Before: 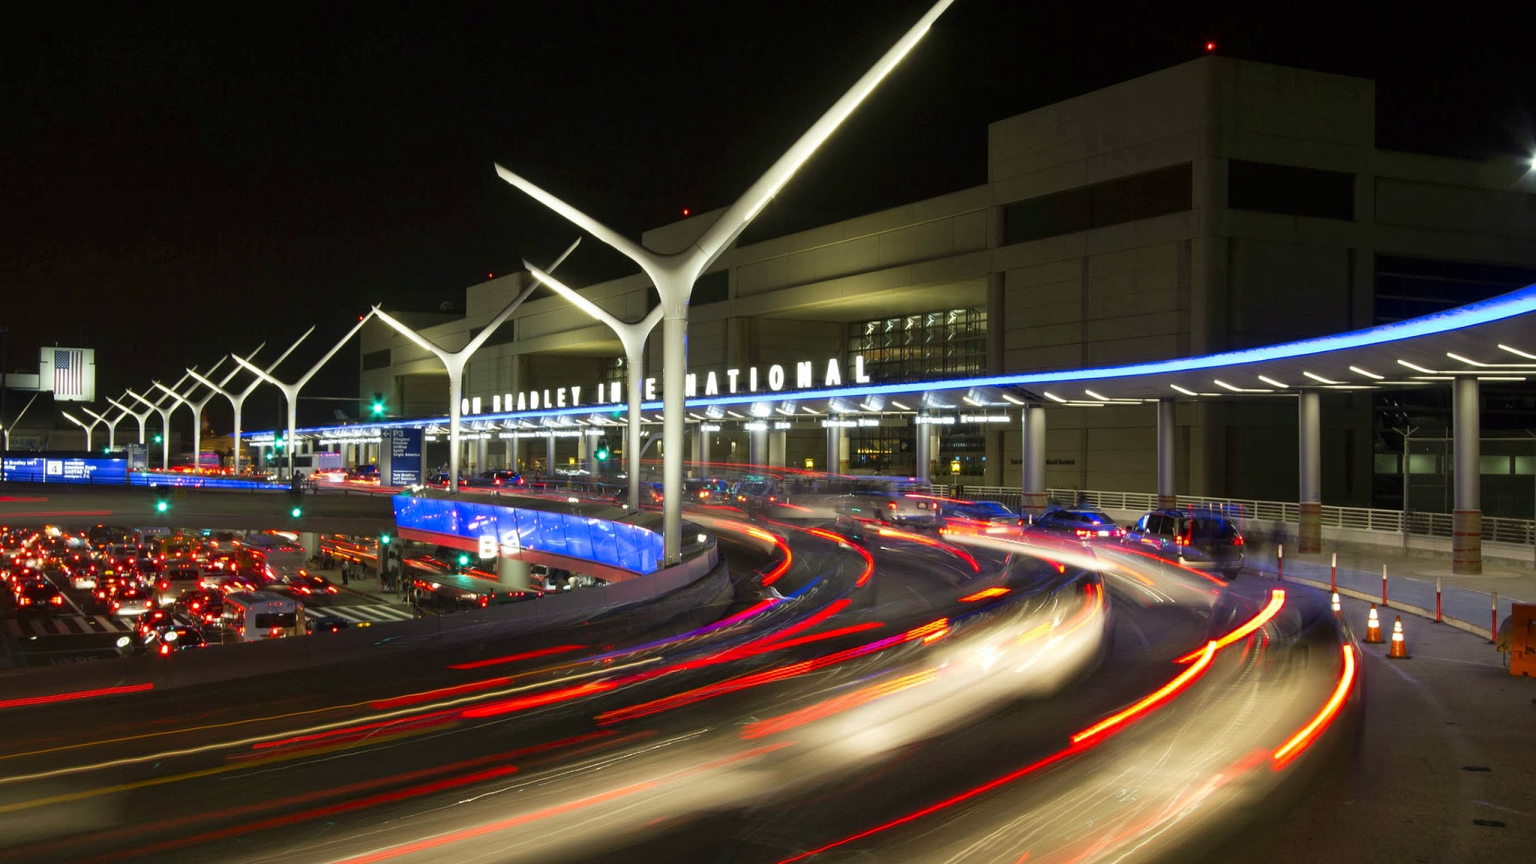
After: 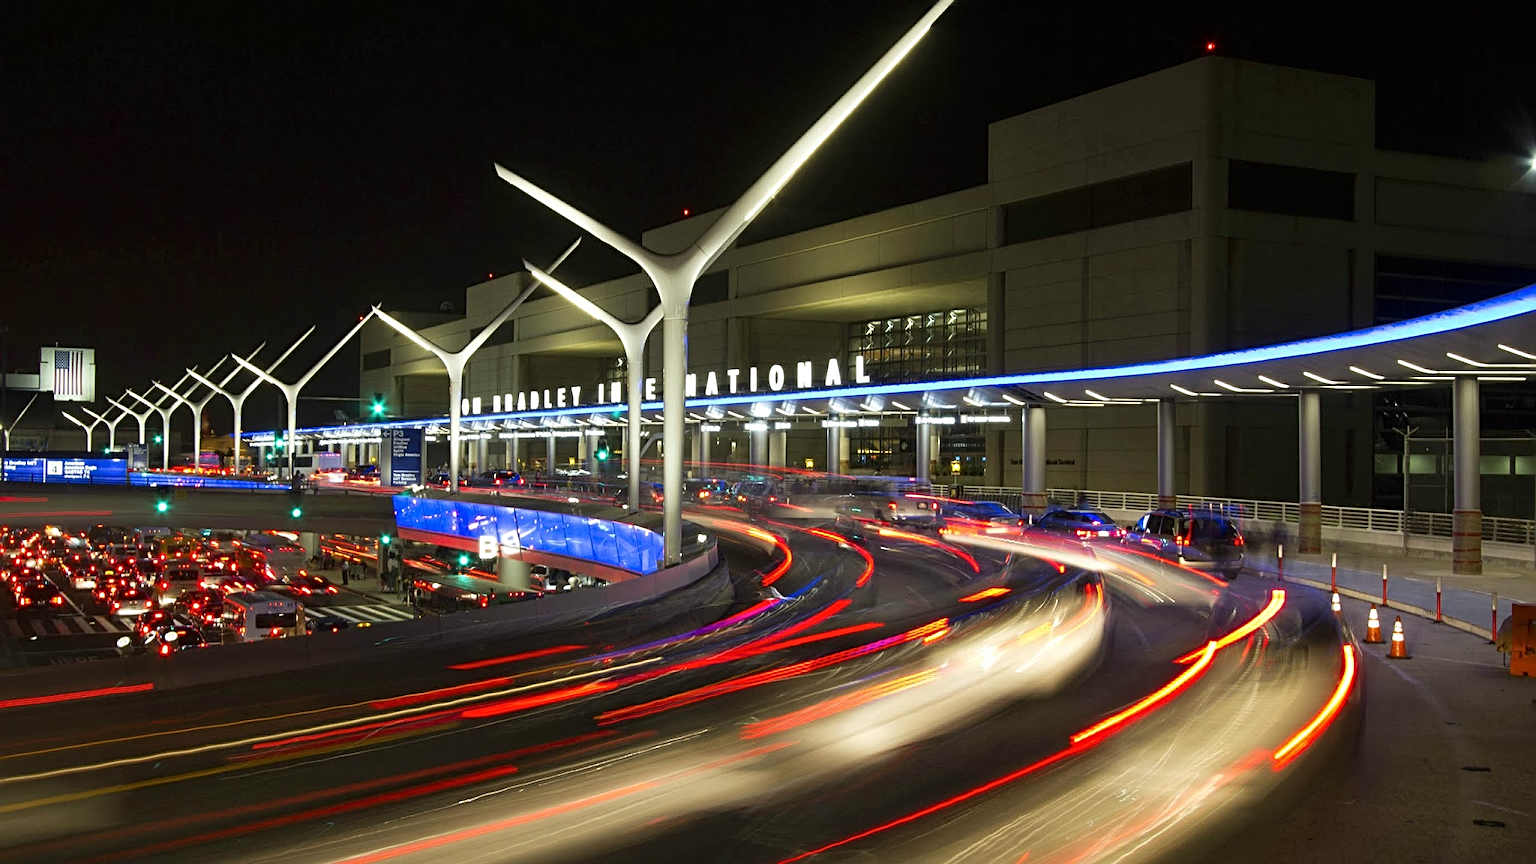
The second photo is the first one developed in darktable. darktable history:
sharpen: radius 3.114
